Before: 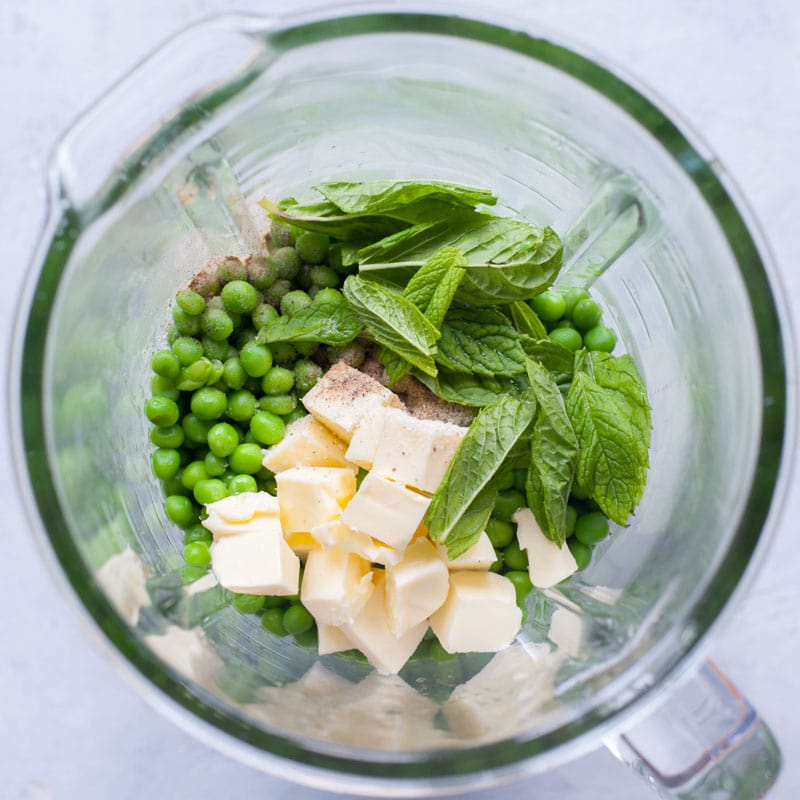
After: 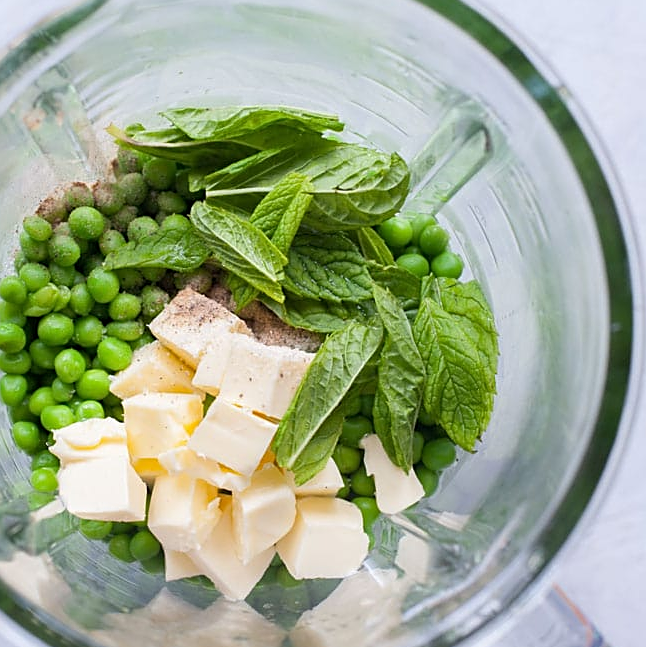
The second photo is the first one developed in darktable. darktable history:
sharpen: on, module defaults
crop: left 19.204%, top 9.335%, right 0%, bottom 9.725%
